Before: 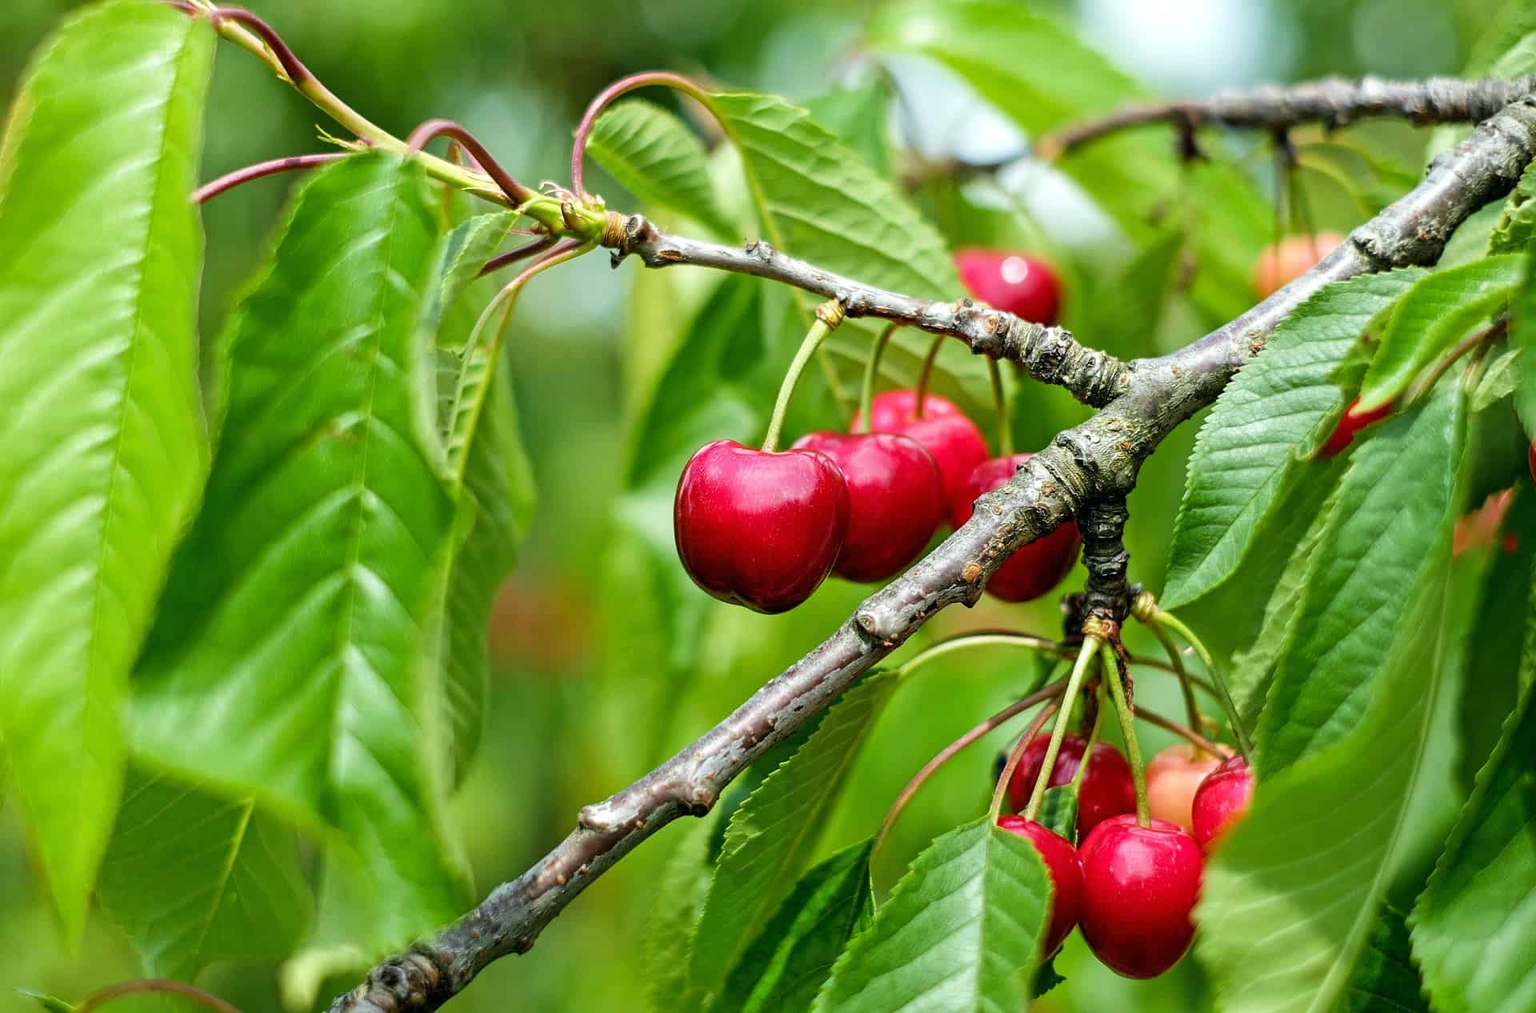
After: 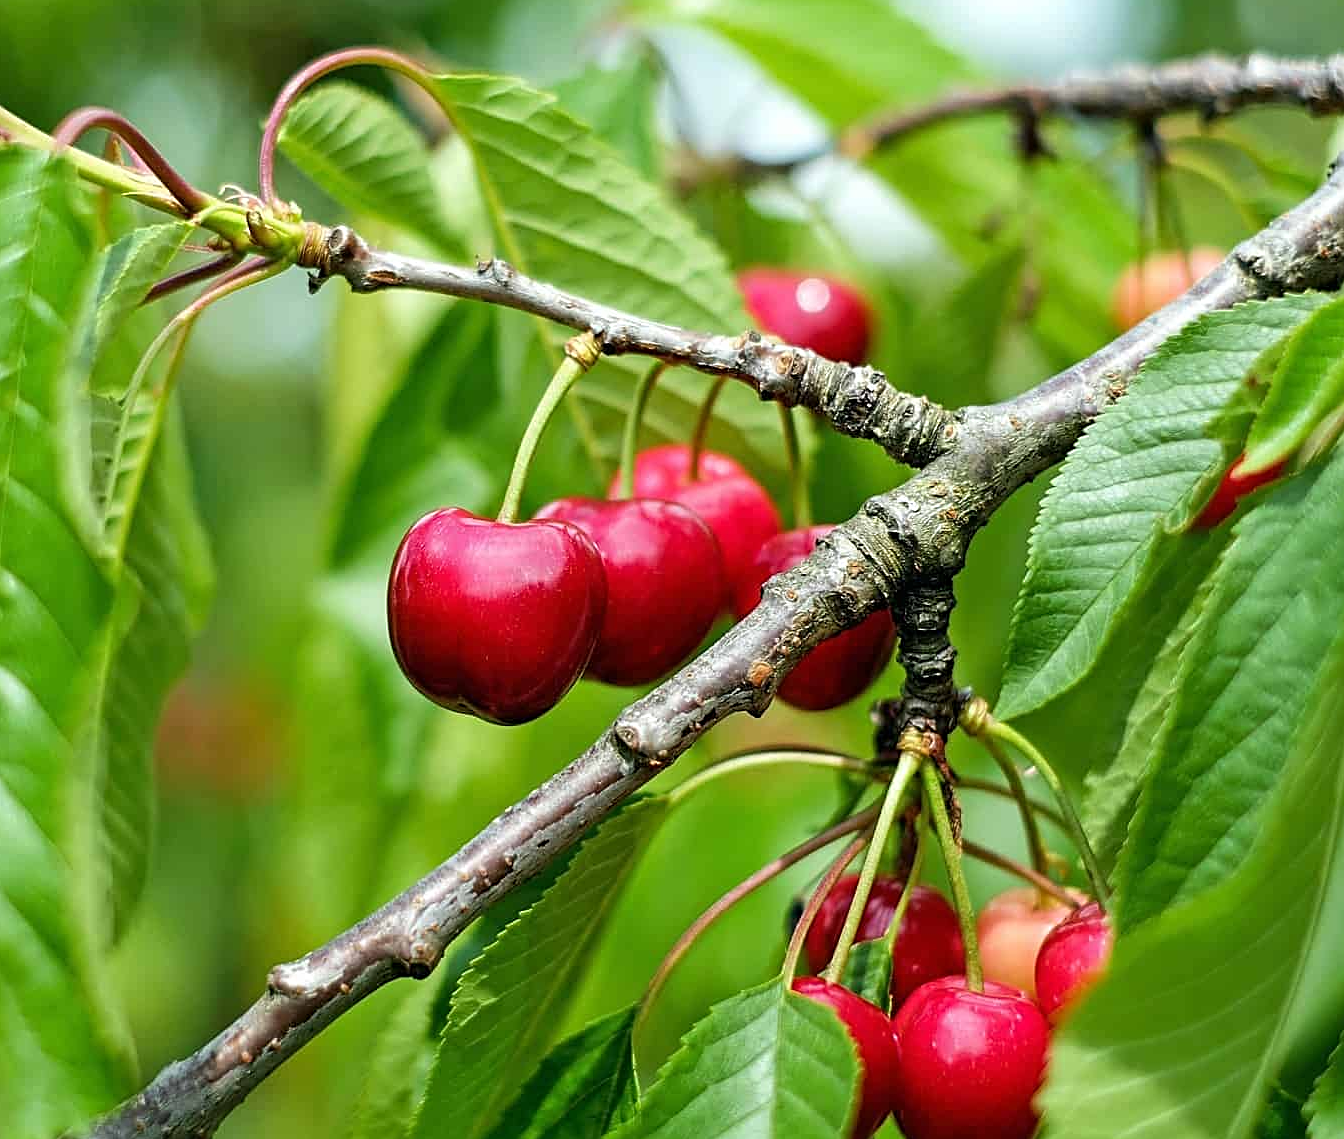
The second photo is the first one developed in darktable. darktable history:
sharpen: on, module defaults
crop and rotate: left 23.726%, top 3.356%, right 6.271%, bottom 6.635%
